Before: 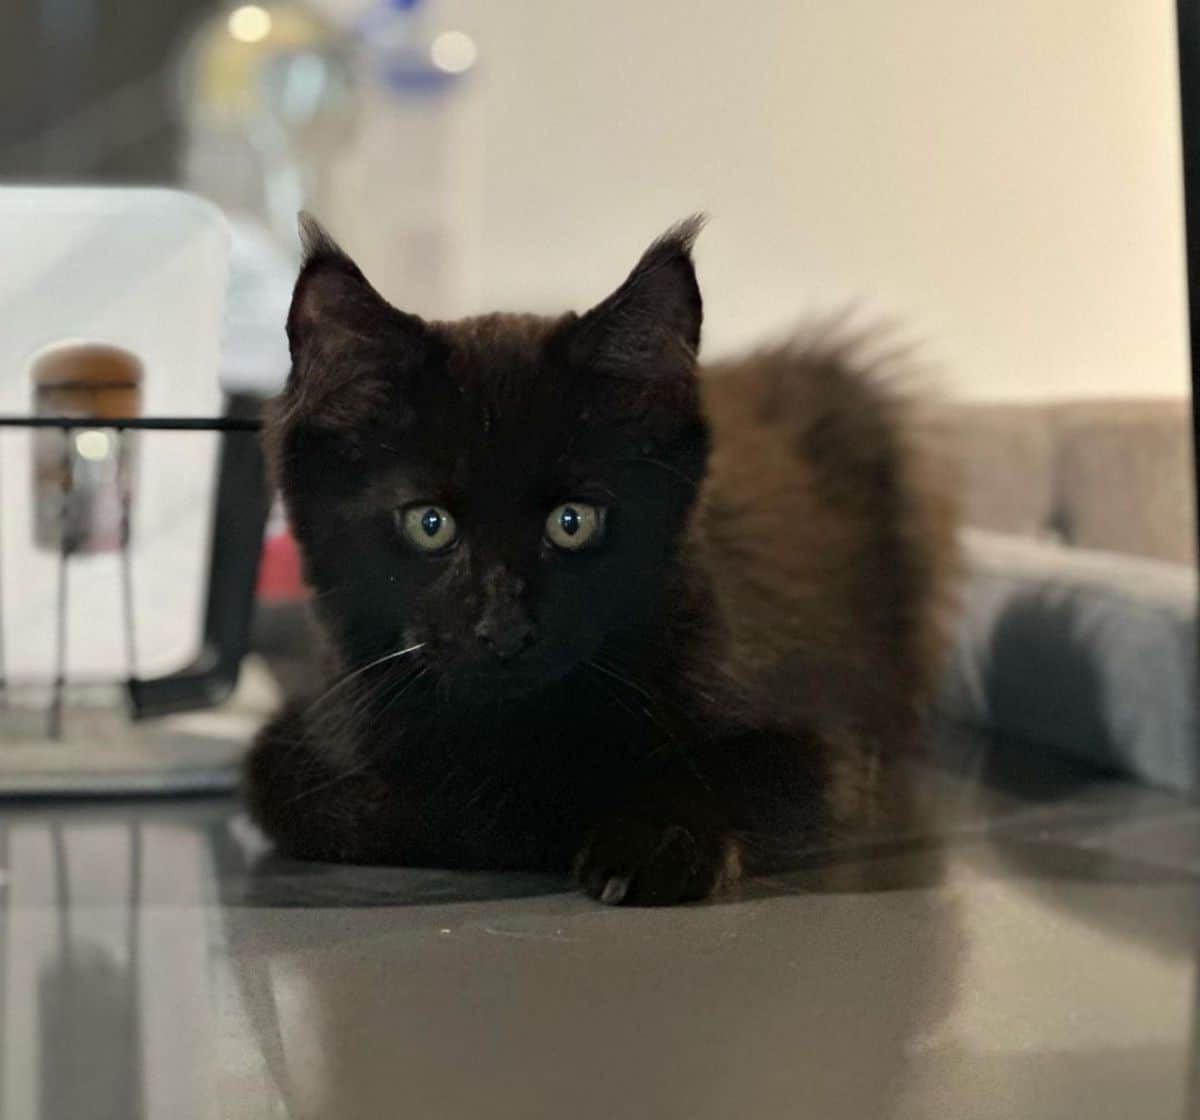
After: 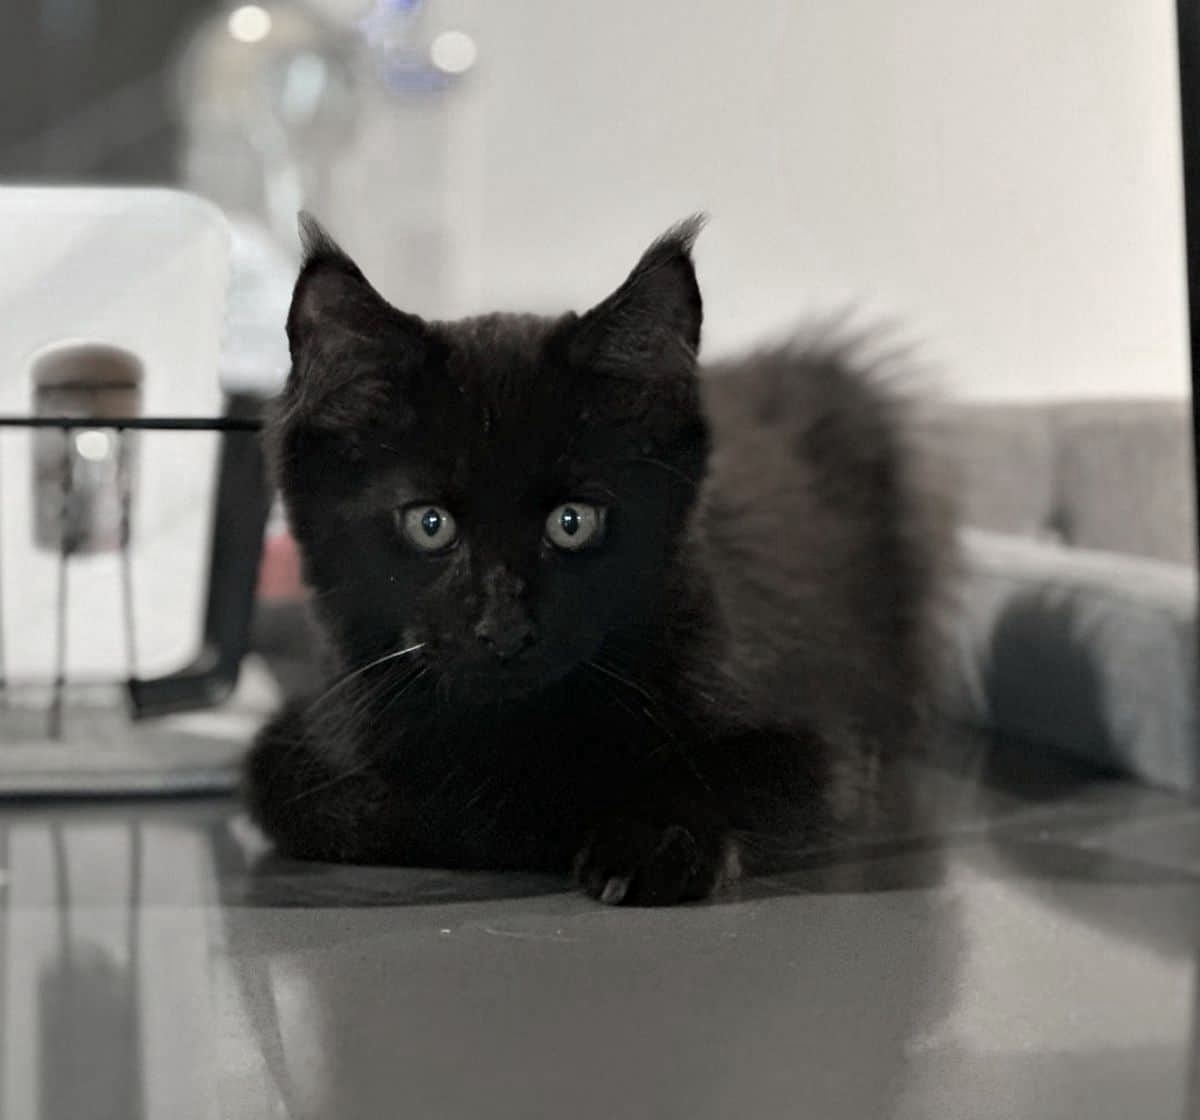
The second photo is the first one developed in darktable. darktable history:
exposure: black level correction 0.001, exposure 0.144 EV, compensate highlight preservation false
color zones: curves: ch0 [(0, 0.613) (0.01, 0.613) (0.245, 0.448) (0.498, 0.529) (0.642, 0.665) (0.879, 0.777) (0.99, 0.613)]; ch1 [(0, 0.272) (0.219, 0.127) (0.724, 0.346)]
